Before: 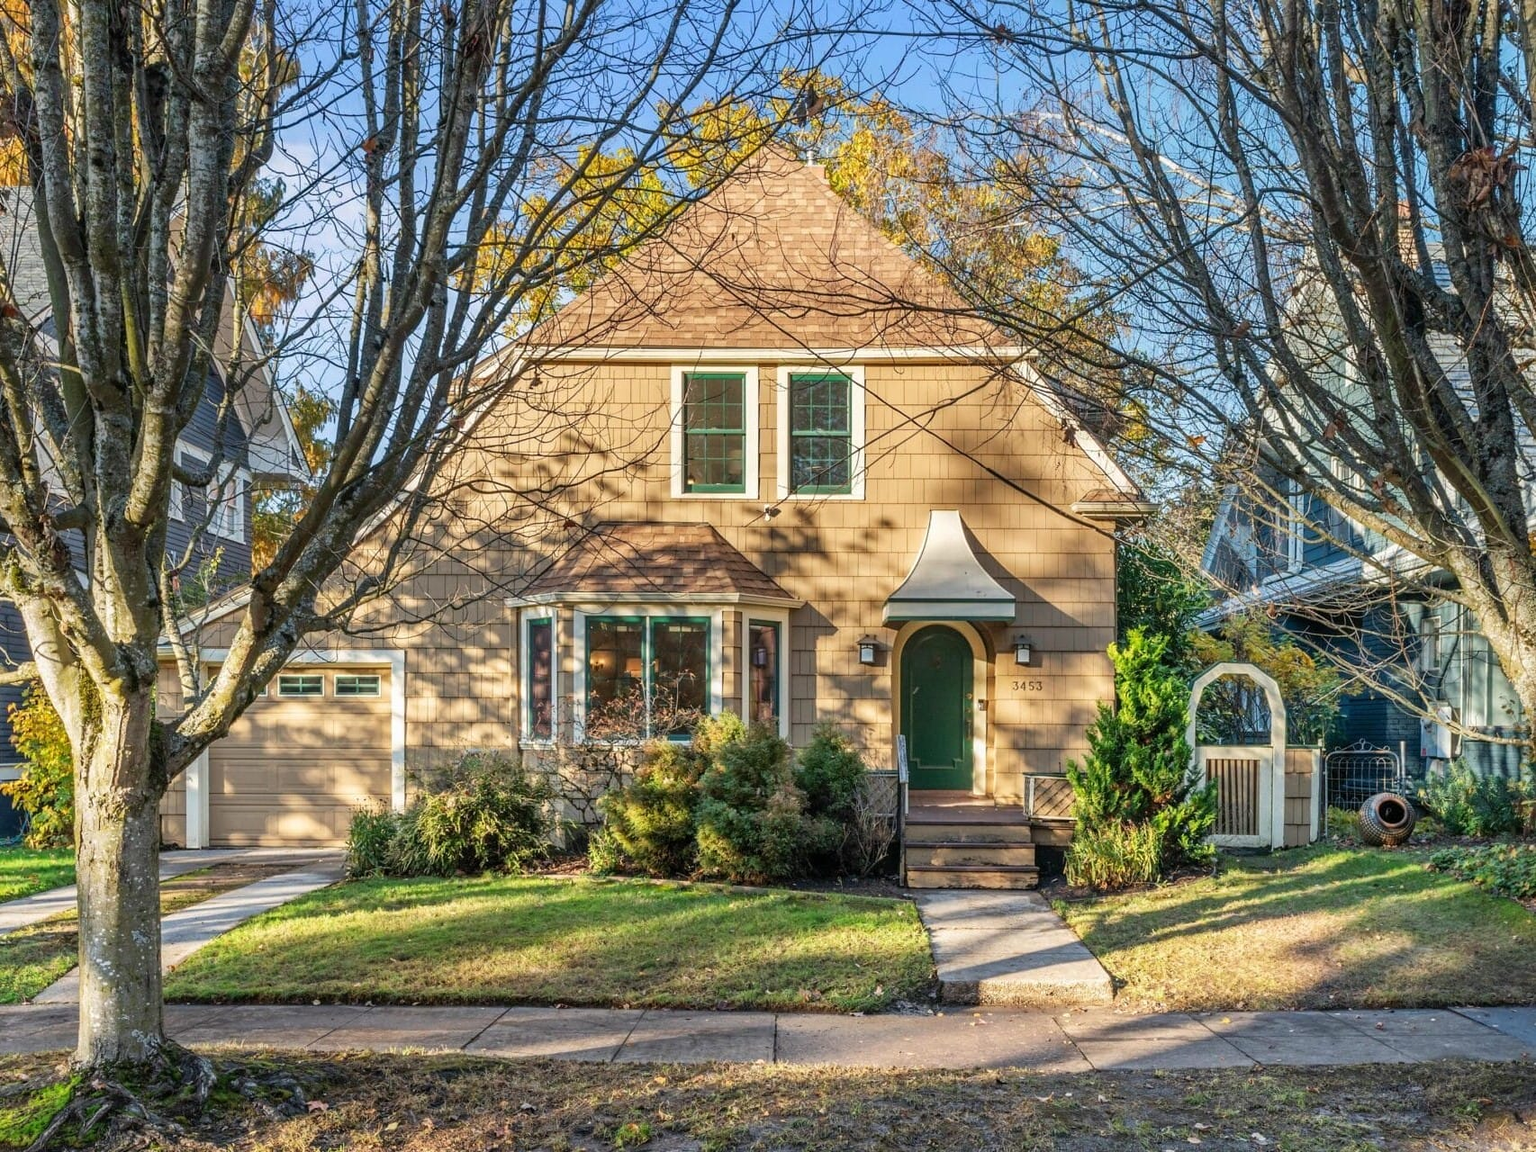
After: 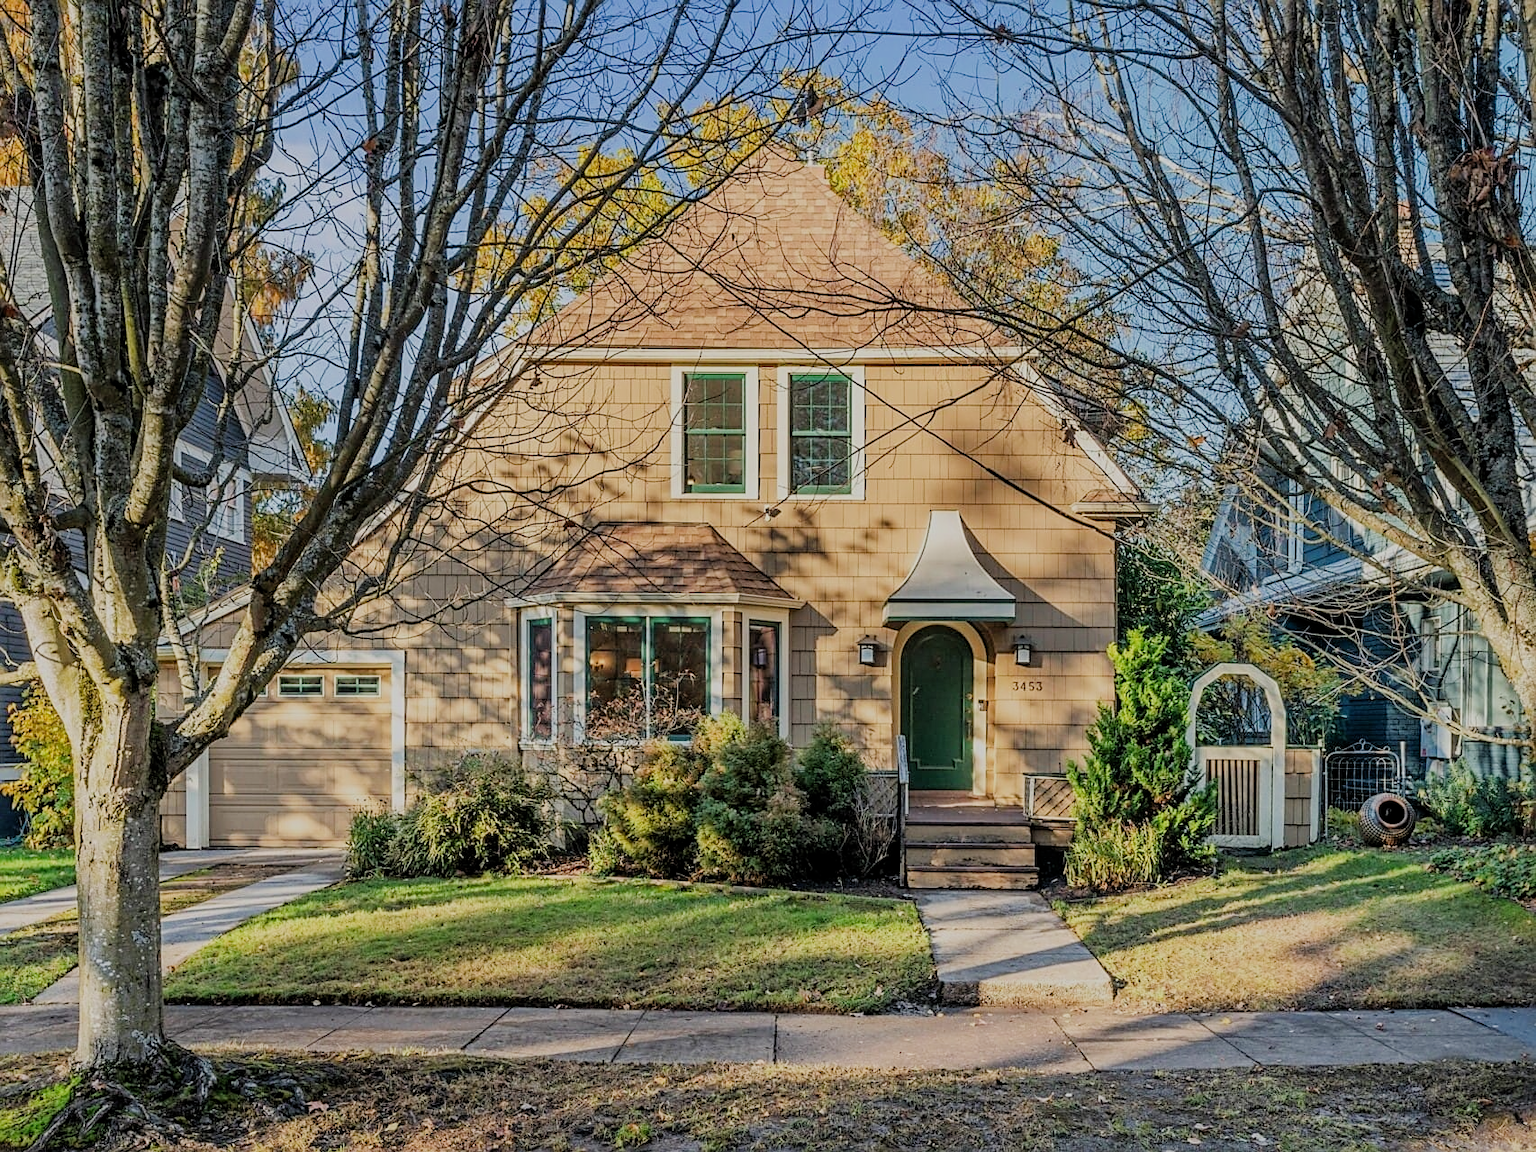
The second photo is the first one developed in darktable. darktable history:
filmic rgb: middle gray luminance 29.81%, black relative exposure -8.92 EV, white relative exposure 6.99 EV, threshold 5.96 EV, target black luminance 0%, hardness 2.97, latitude 1.69%, contrast 0.959, highlights saturation mix 4.79%, shadows ↔ highlights balance 11.82%, enable highlight reconstruction true
sharpen: on, module defaults
